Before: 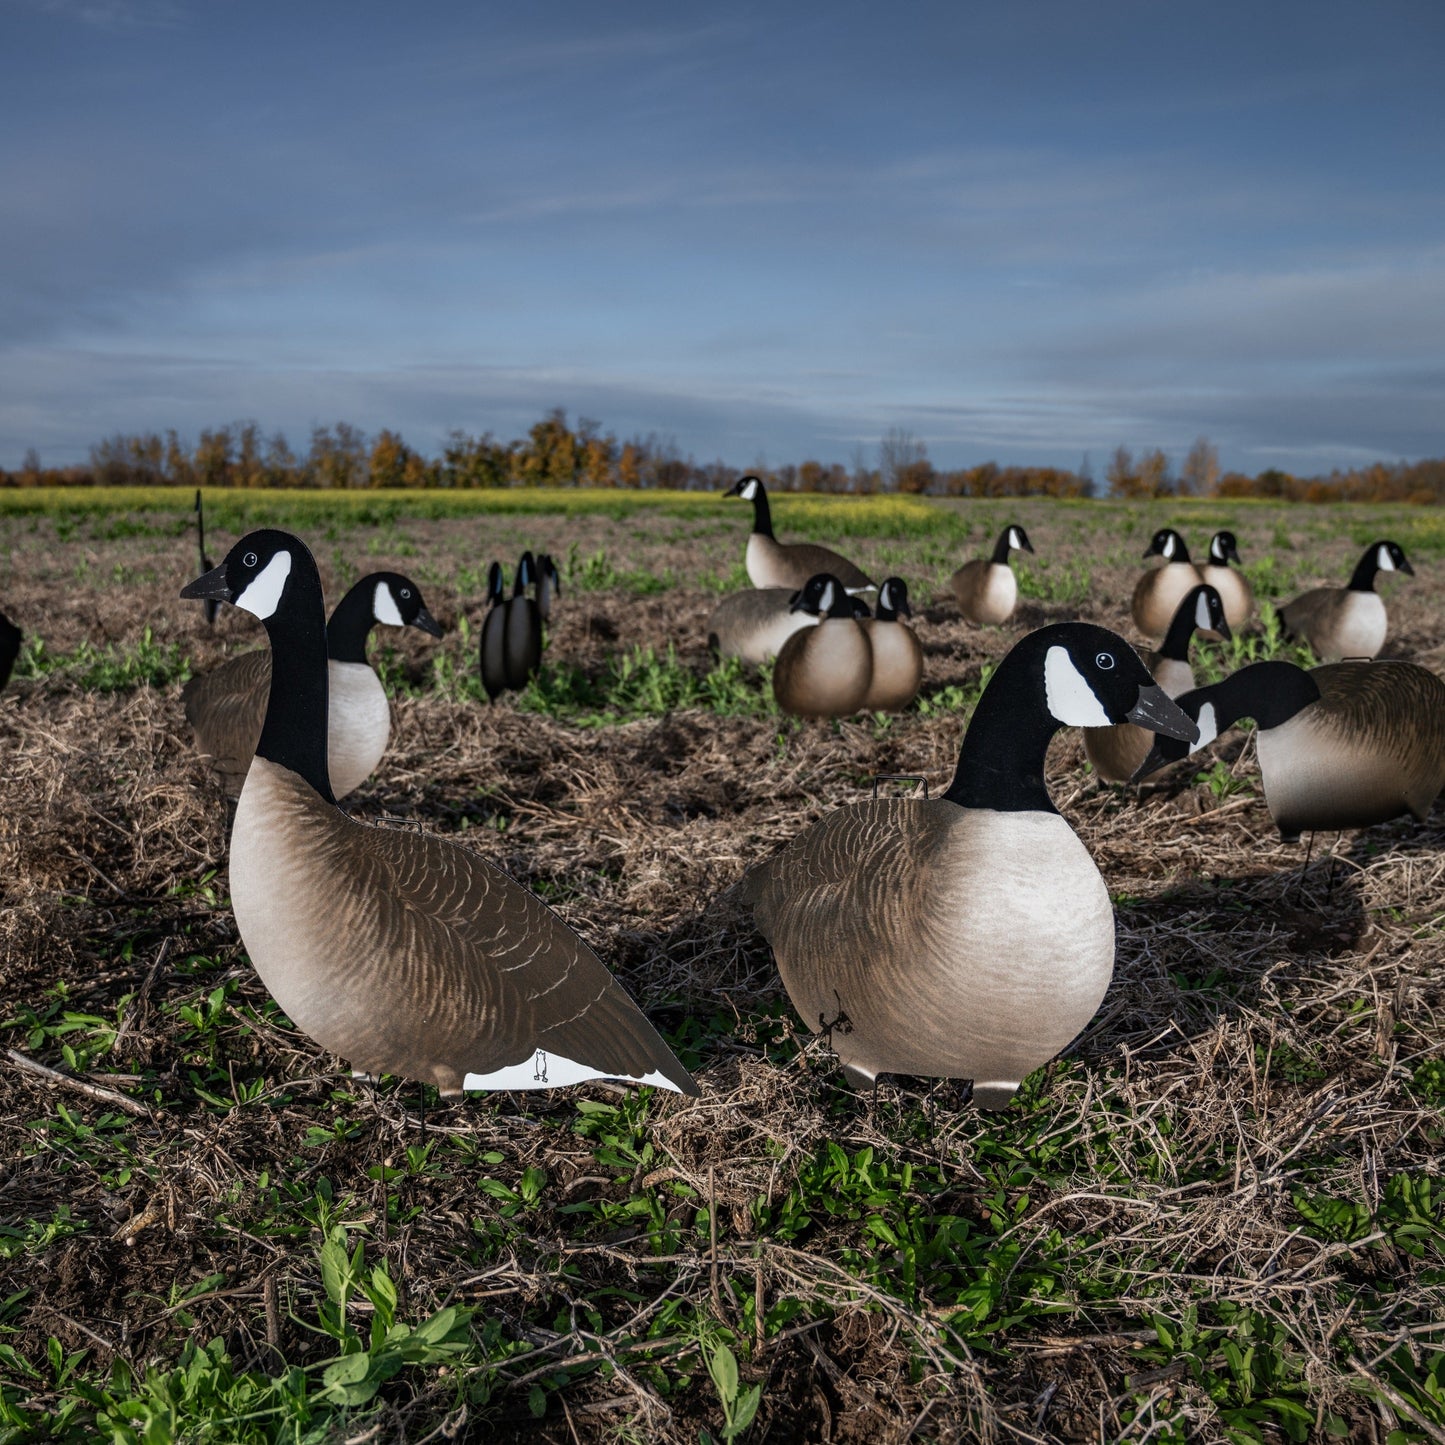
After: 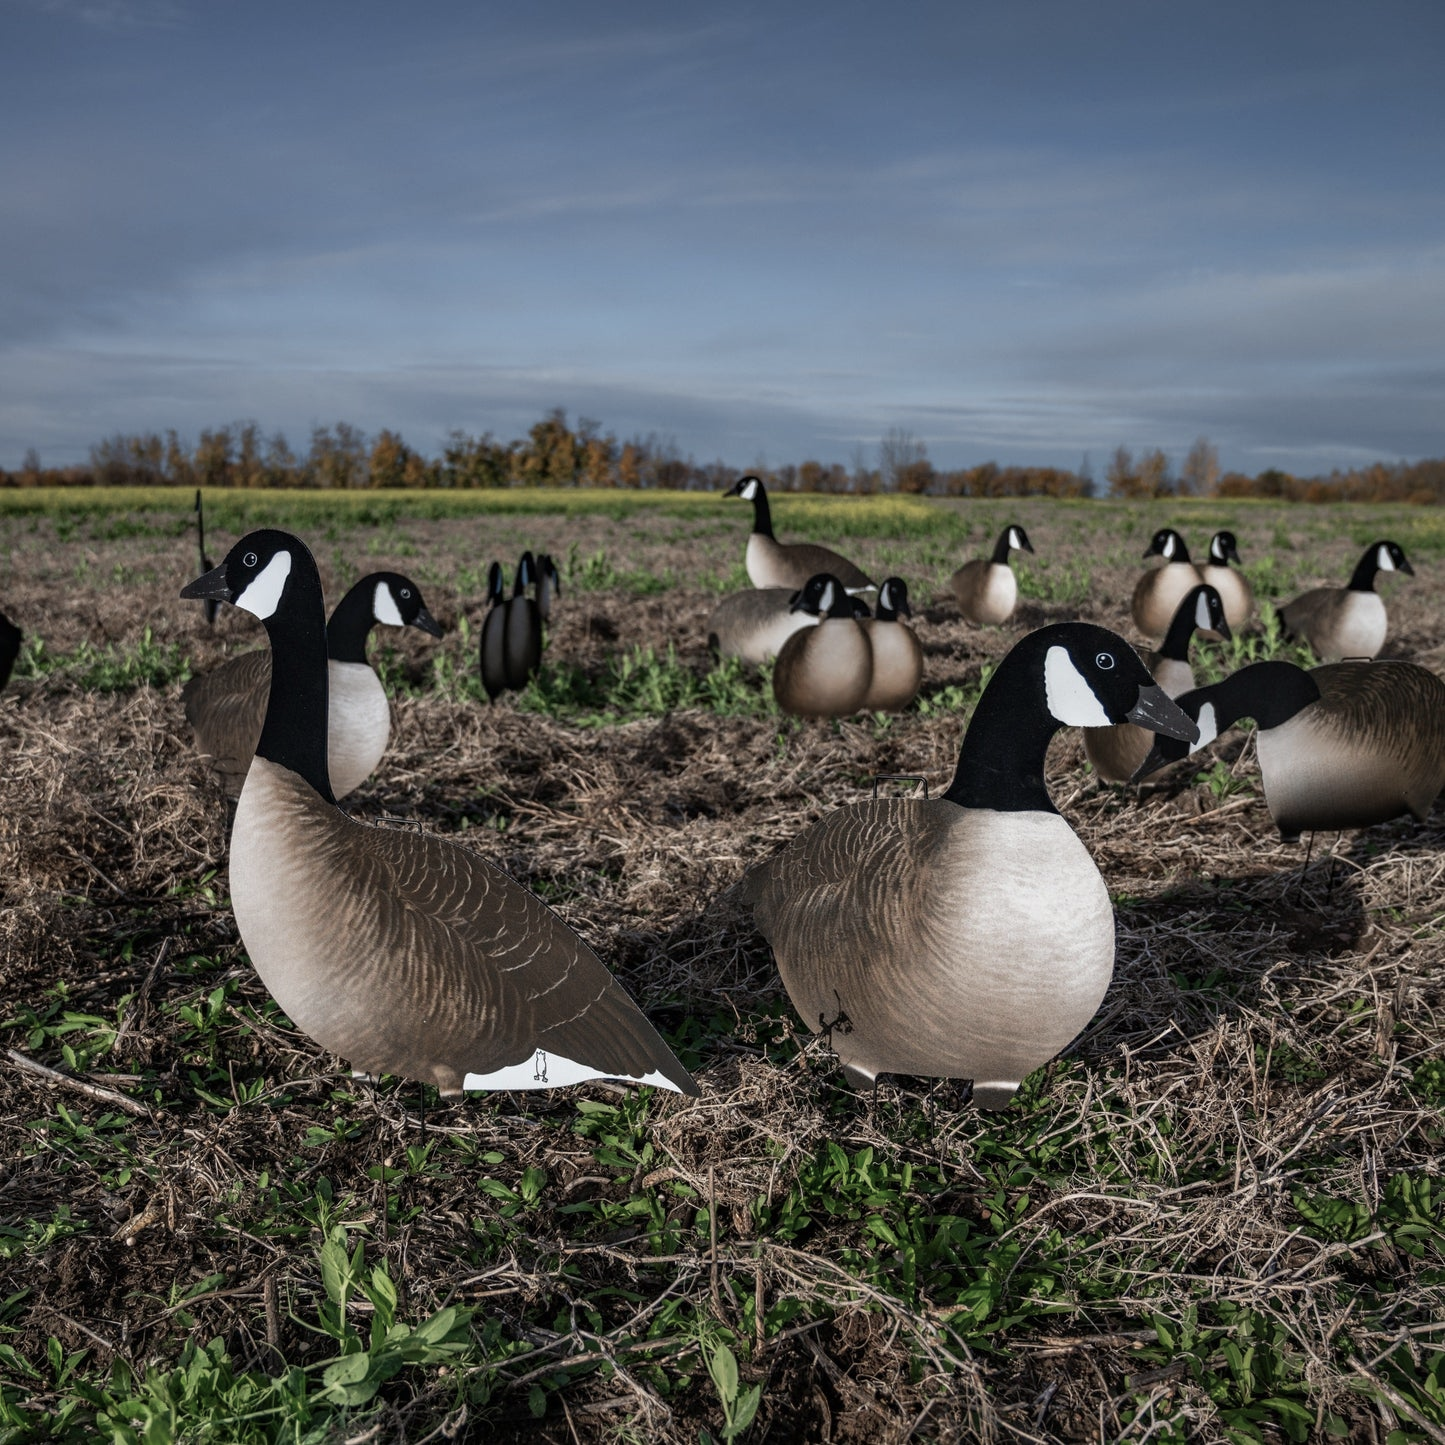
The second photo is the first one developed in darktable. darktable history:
color balance: input saturation 80.07%
